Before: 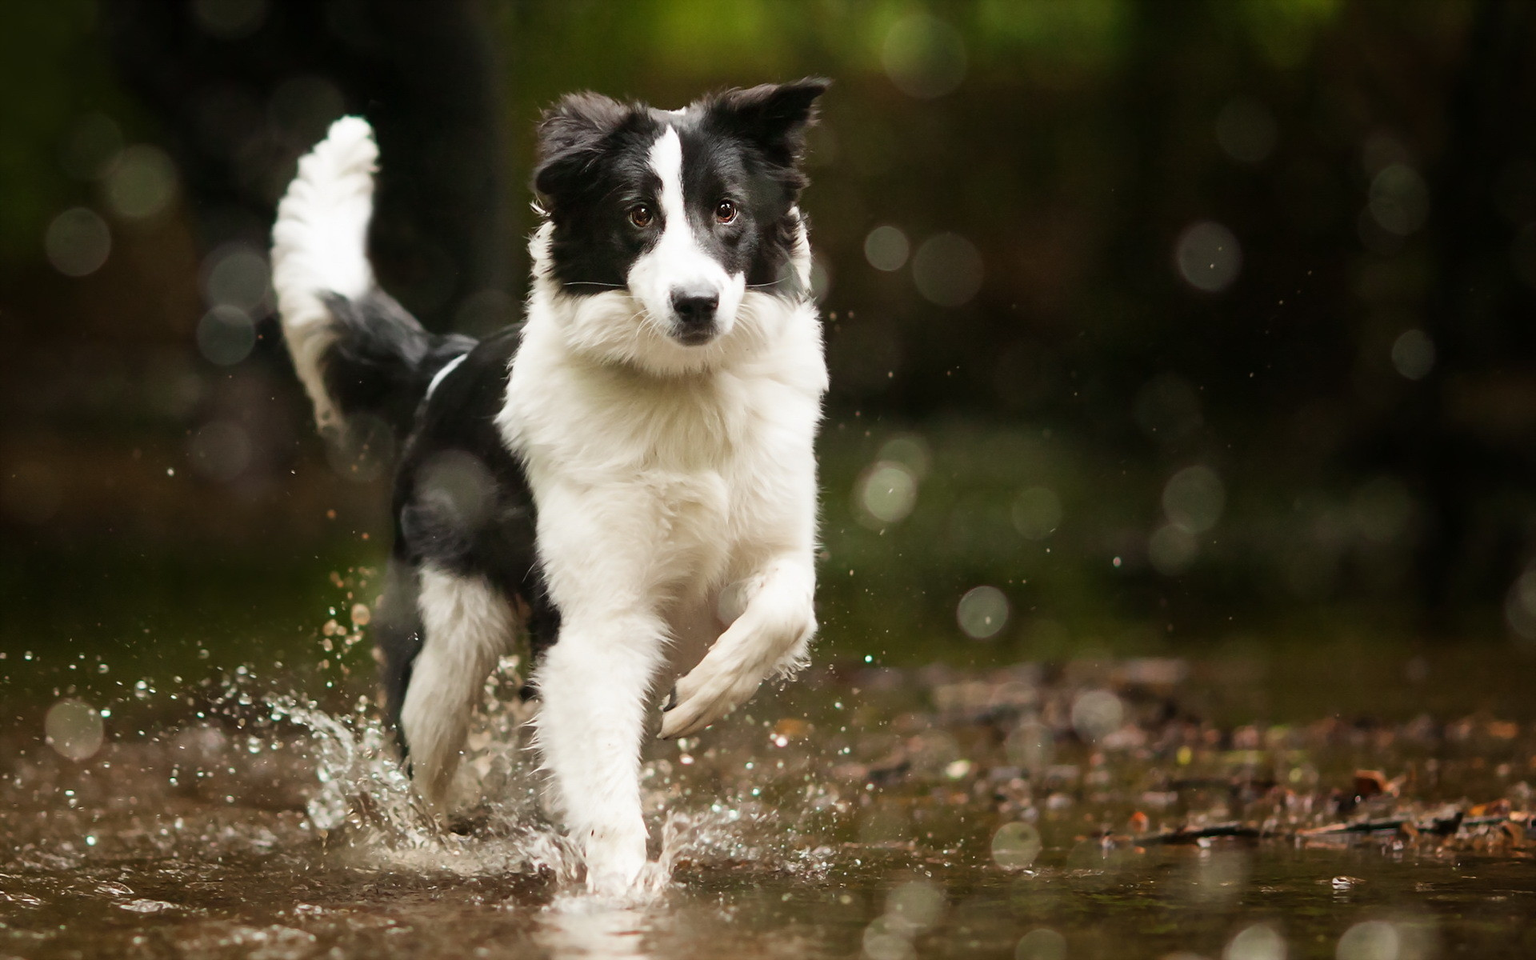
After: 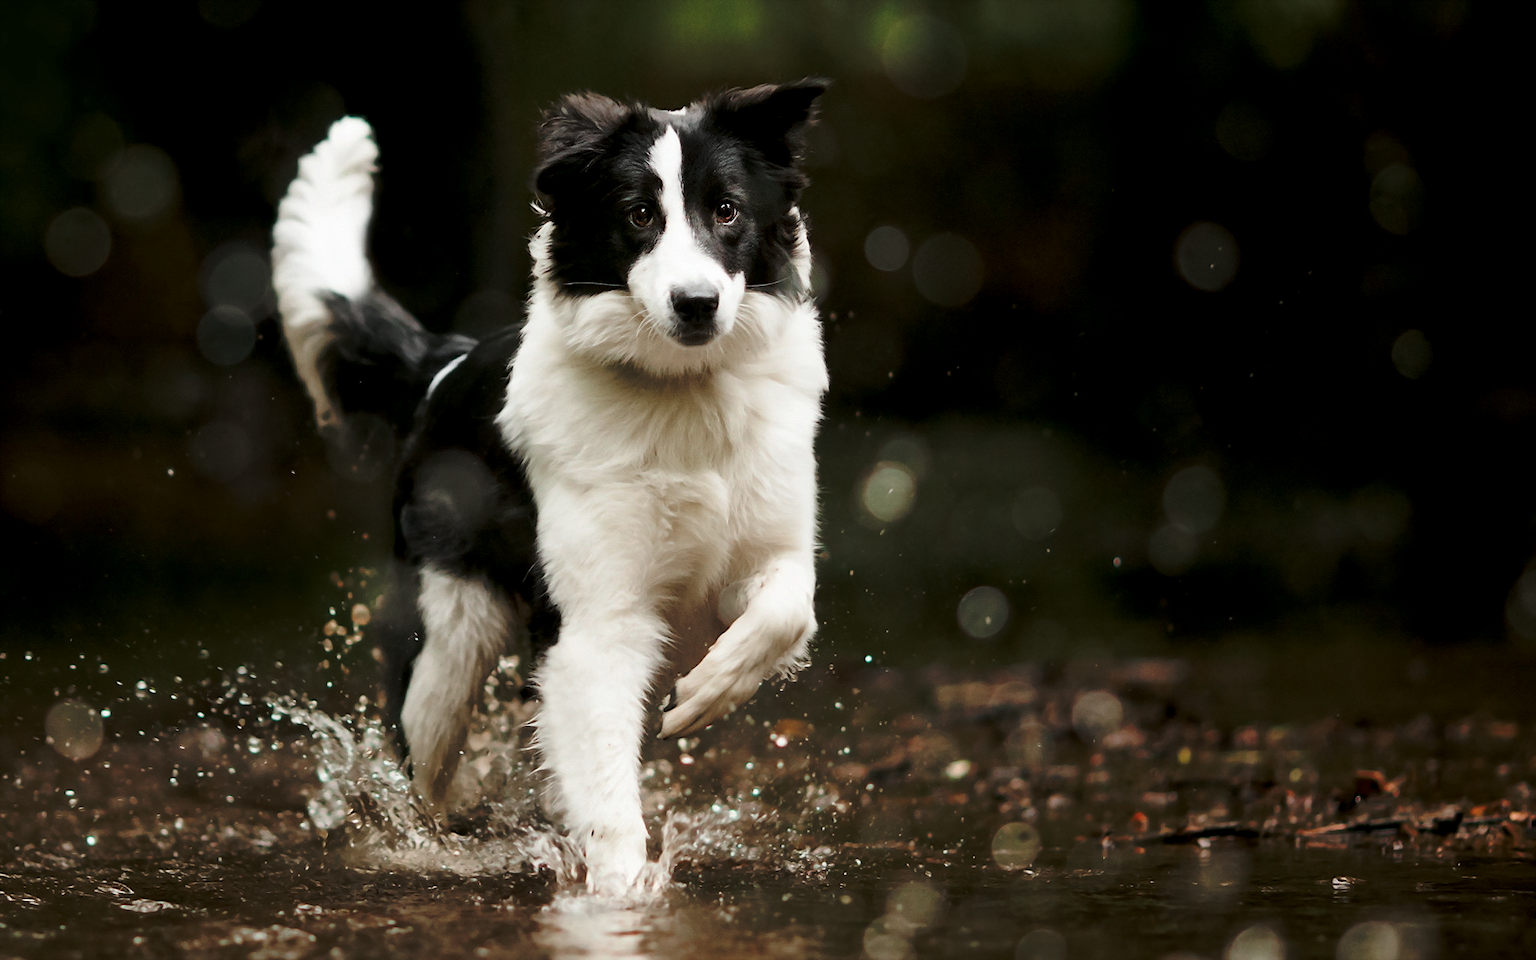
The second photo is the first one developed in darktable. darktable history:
tone curve: curves: ch0 [(0, 0) (0.003, 0.002) (0.011, 0.007) (0.025, 0.015) (0.044, 0.026) (0.069, 0.041) (0.1, 0.059) (0.136, 0.08) (0.177, 0.105) (0.224, 0.132) (0.277, 0.163) (0.335, 0.198) (0.399, 0.253) (0.468, 0.341) (0.543, 0.435) (0.623, 0.532) (0.709, 0.635) (0.801, 0.745) (0.898, 0.873) (1, 1)], preserve colors none
color look up table: target L [79.36, 74.4, 62.18, 44.99, 200.21, 100, 80.32, 69.28, 64.12, 59.18, 53.03, 50.32, 45.62, 37.32, 53.61, 48.66, 37.57, 37.23, 25.74, 17.06, 71.69, 68.22, 51.55, 46.2, 0 ×25], target a [-1.061, -14.54, -27.66, -9.669, -0.029, 0, 0.105, 13.85, 16.03, 32.94, -0.294, 45.31, 43.21, 14.89, 6.469, 44.51, 12.3, -0.424, 24.79, -0.276, -22.64, -0.977, -13.91, -3.263, 0 ×25], target b [-0.653, 31.6, 17.8, 12.72, 0.364, -0.004, 42.51, 45.27, 13.01, 44.27, -0.234, 20, 37.38, 16.8, -20.54, -7.501, -41.35, -0.719, -21.6, -0.582, -3.051, -0.941, -21.57, -22.45, 0 ×25], num patches 24
